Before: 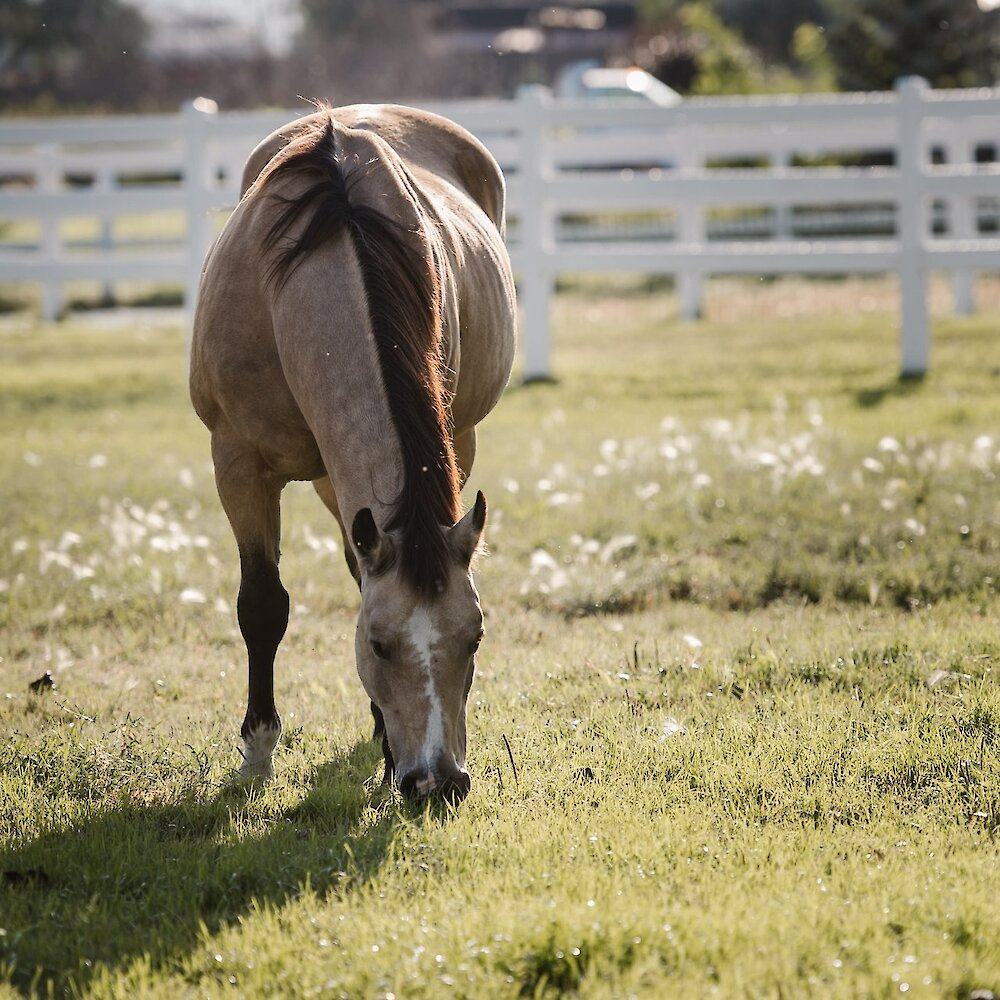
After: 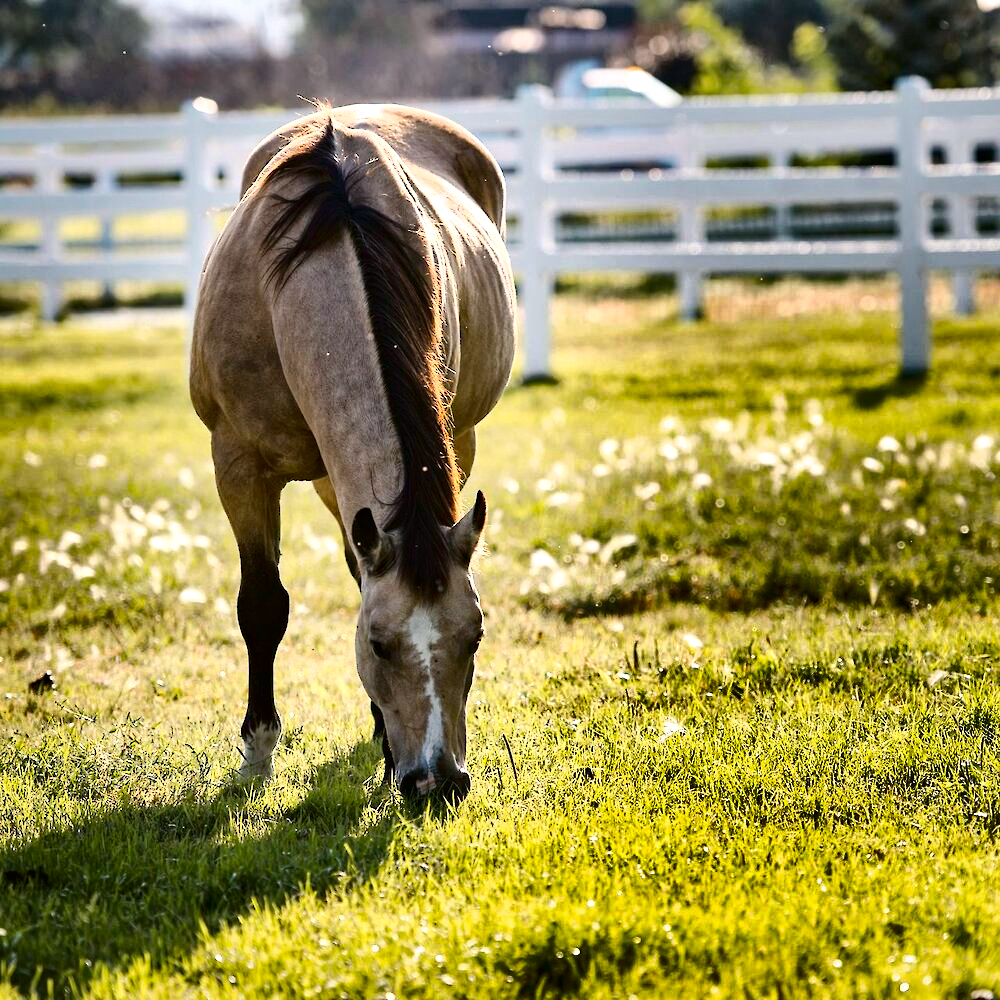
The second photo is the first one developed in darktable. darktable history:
exposure: exposure 0.465 EV, compensate exposure bias true, compensate highlight preservation false
haze removal: adaptive false
tone curve: curves: ch0 [(0, 0) (0.003, 0.003) (0.011, 0.005) (0.025, 0.008) (0.044, 0.012) (0.069, 0.02) (0.1, 0.031) (0.136, 0.047) (0.177, 0.088) (0.224, 0.141) (0.277, 0.222) (0.335, 0.32) (0.399, 0.422) (0.468, 0.523) (0.543, 0.621) (0.623, 0.715) (0.709, 0.796) (0.801, 0.88) (0.898, 0.962) (1, 1)], color space Lab, independent channels, preserve colors none
color balance rgb: power › chroma 0.494%, power › hue 215.31°, linear chroma grading › global chroma 8.82%, perceptual saturation grading › global saturation 31.303%
shadows and highlights: shadows 20.83, highlights -82.05, soften with gaussian
tone equalizer: -8 EV -0.551 EV, edges refinement/feathering 500, mask exposure compensation -1.57 EV, preserve details no
